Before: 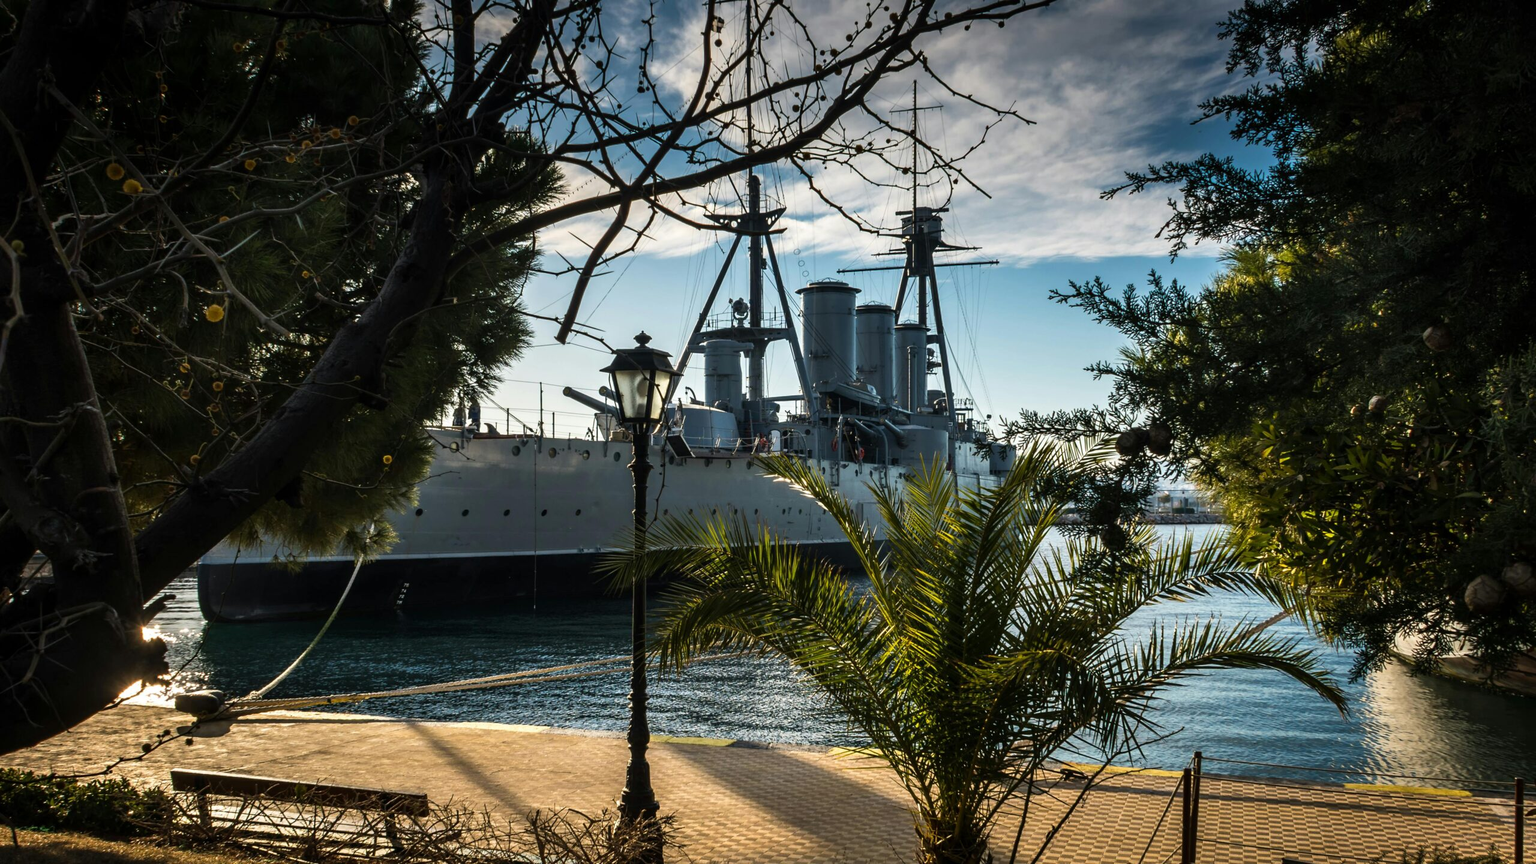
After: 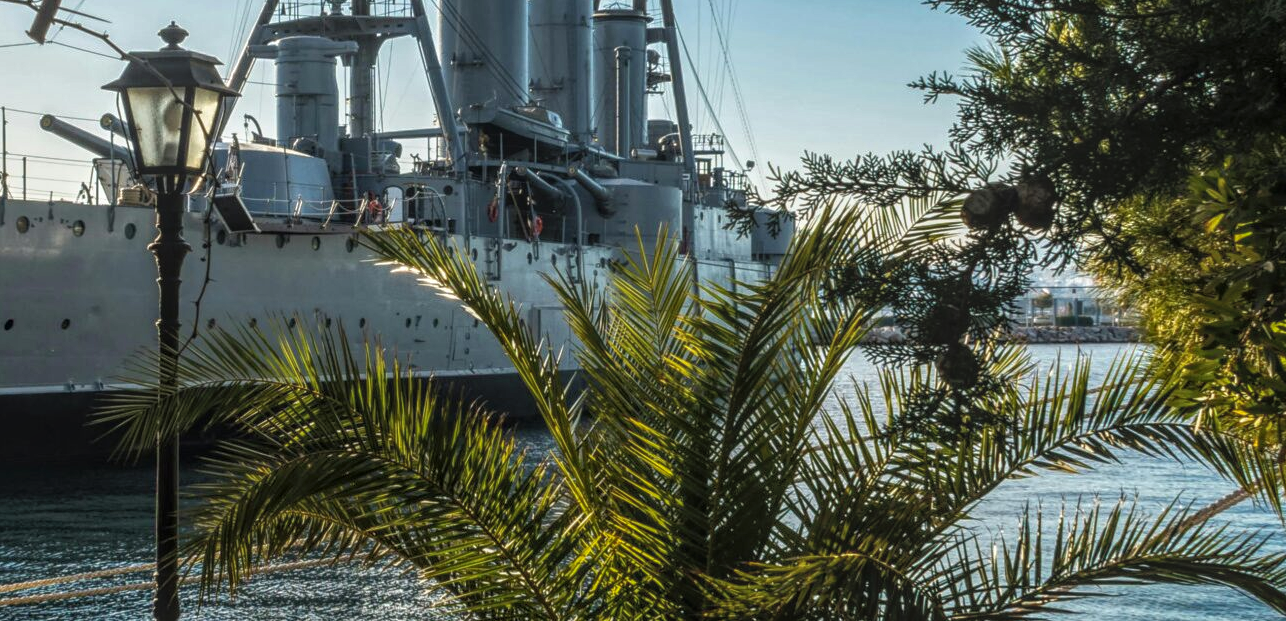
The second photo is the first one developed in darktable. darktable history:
exposure: exposure 0.169 EV, compensate highlight preservation false
crop: left 35.116%, top 36.836%, right 14.613%, bottom 20.001%
local contrast: highlights 66%, shadows 35%, detail 167%, midtone range 0.2
